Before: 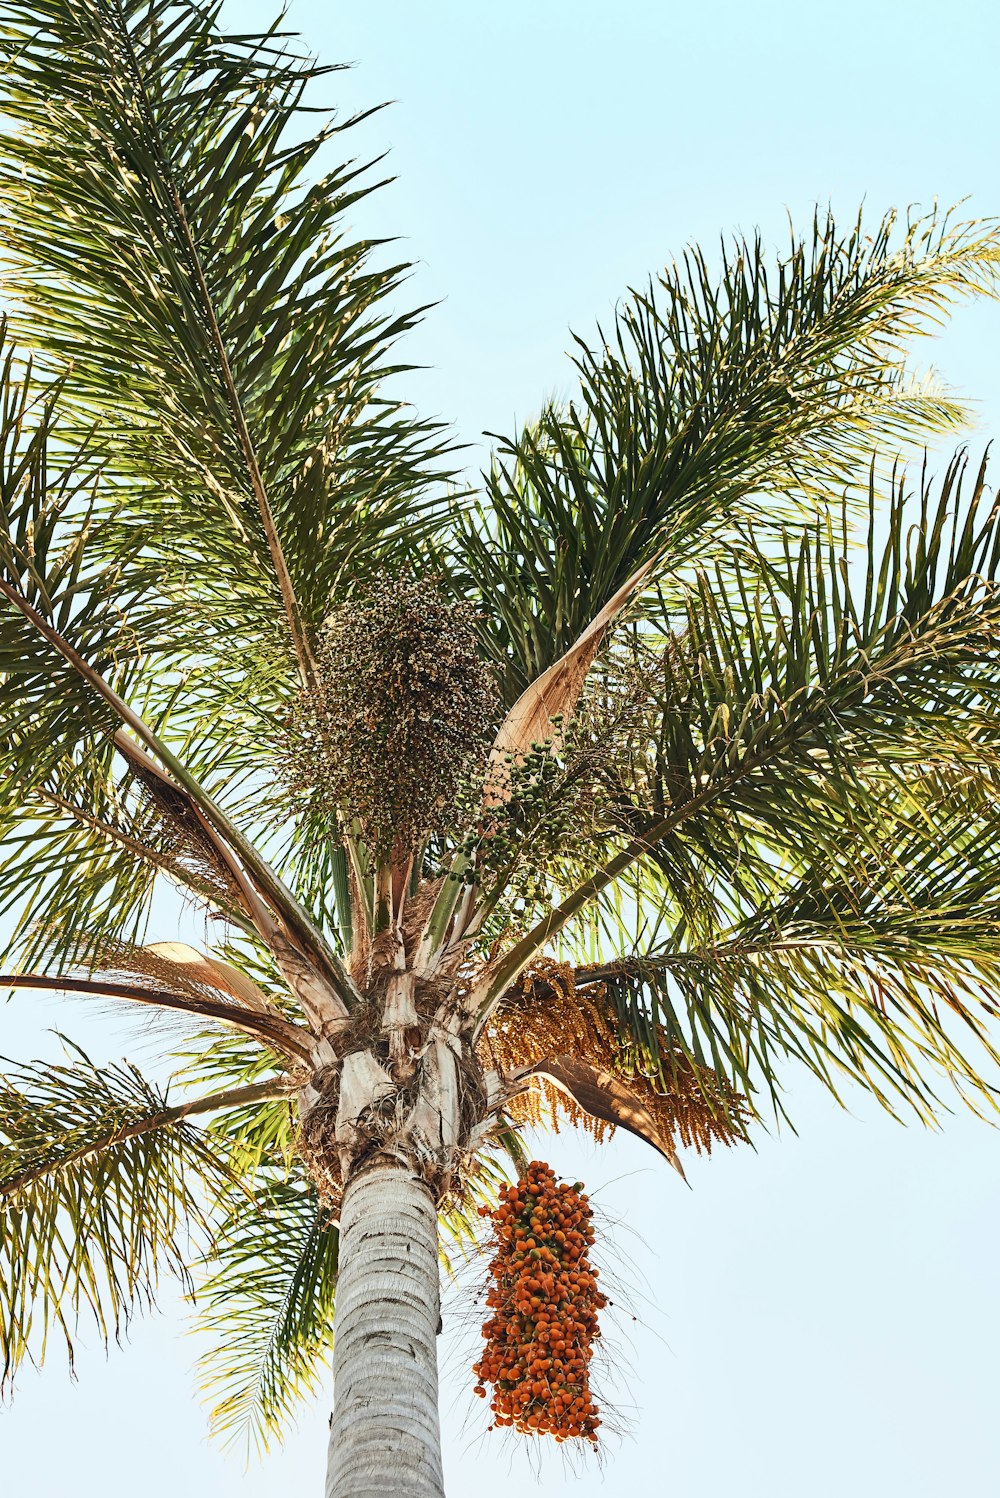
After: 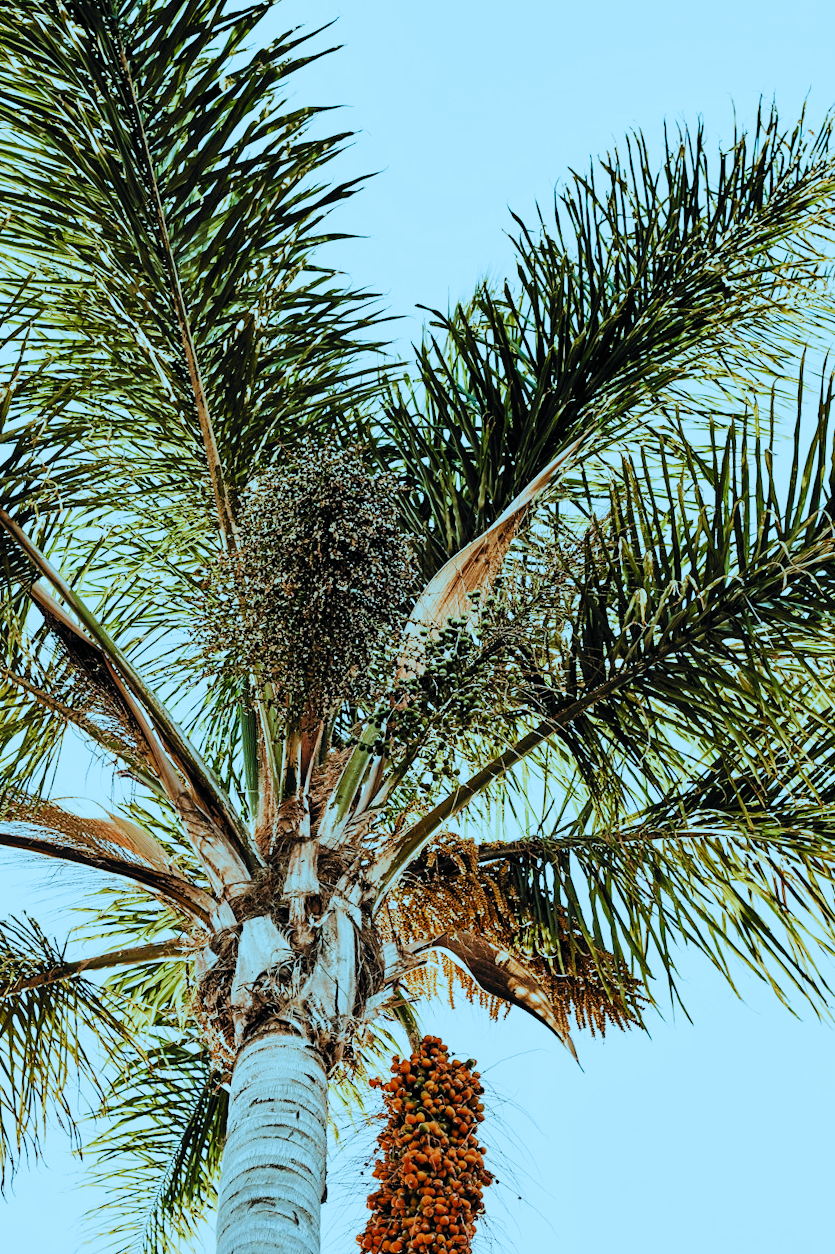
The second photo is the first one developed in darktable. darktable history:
filmic rgb: black relative exposure -5.02 EV, white relative exposure 3.95 EV, hardness 2.9, contrast 1.298, highlights saturation mix -29.54%, add noise in highlights 0, preserve chrominance no, color science v3 (2019), use custom middle-gray values true, contrast in highlights soft
crop and rotate: angle -3.07°, left 5.162%, top 5.213%, right 4.75%, bottom 4.42%
color correction: highlights a* -11.71, highlights b* -15.03
velvia: on, module defaults
color zones: curves: ch1 [(0.25, 0.5) (0.747, 0.71)]
